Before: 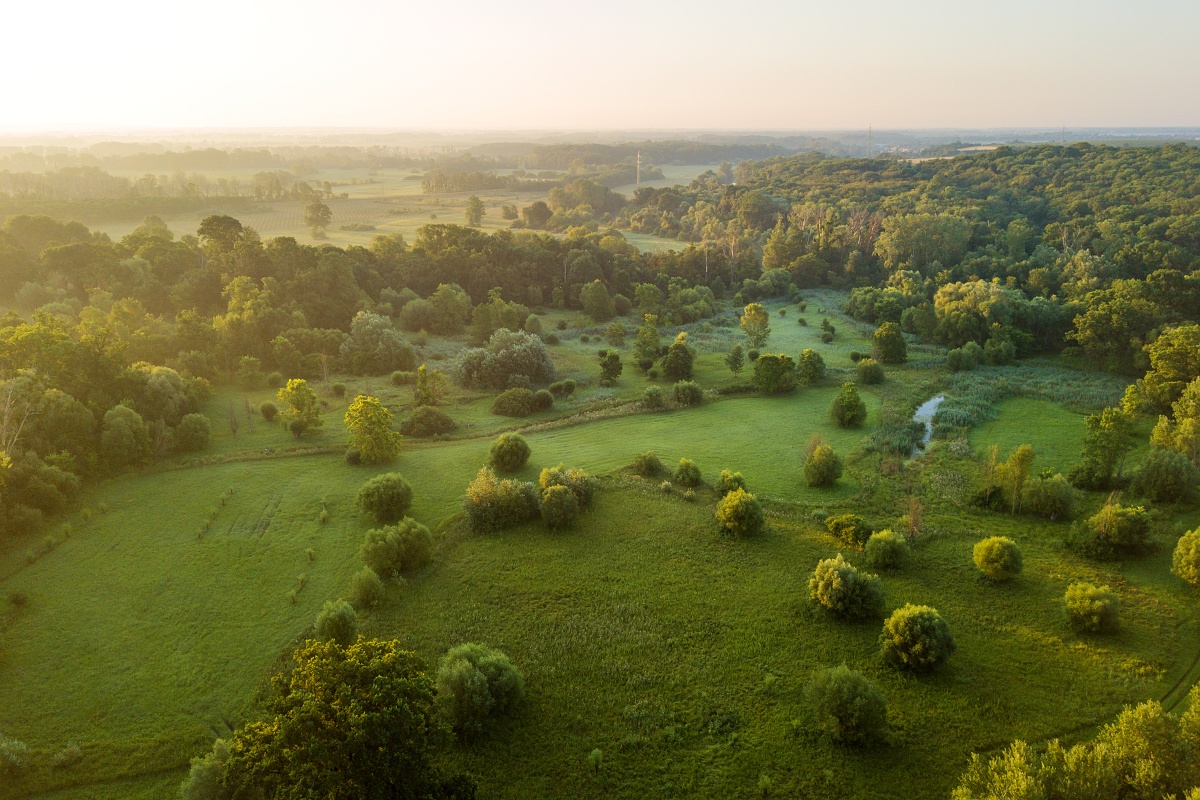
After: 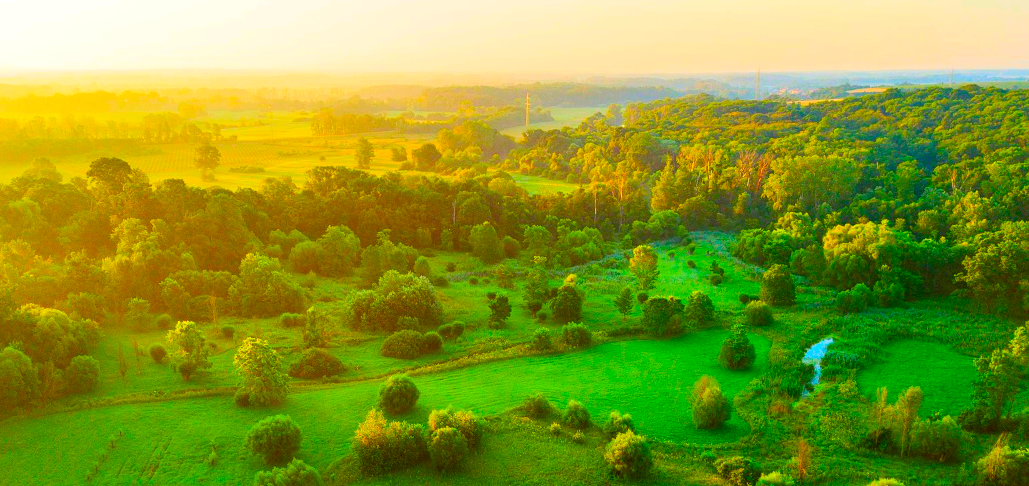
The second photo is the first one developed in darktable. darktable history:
color correction: highlights b* -0.033, saturation 2.96
contrast brightness saturation: contrast 0.203, brightness 0.169, saturation 0.218
crop and rotate: left 9.312%, top 7.265%, right 4.916%, bottom 31.935%
